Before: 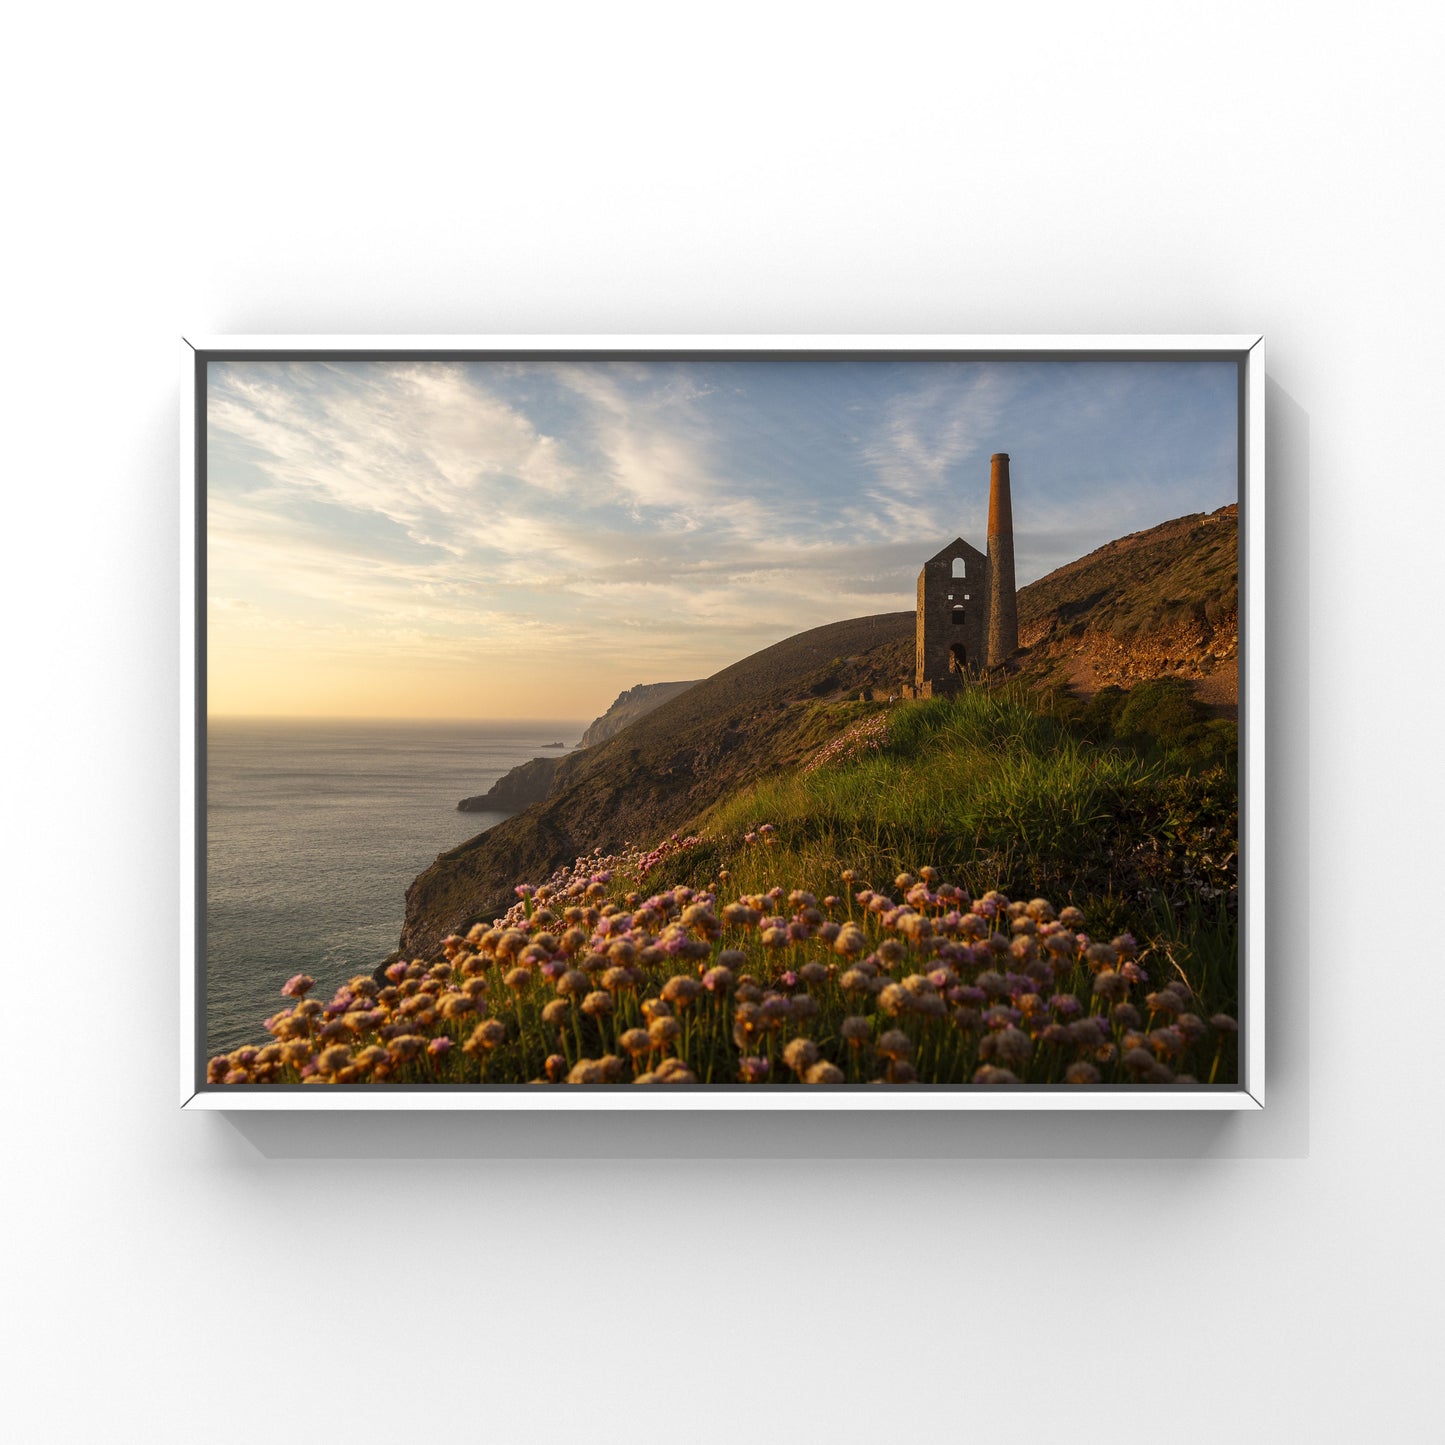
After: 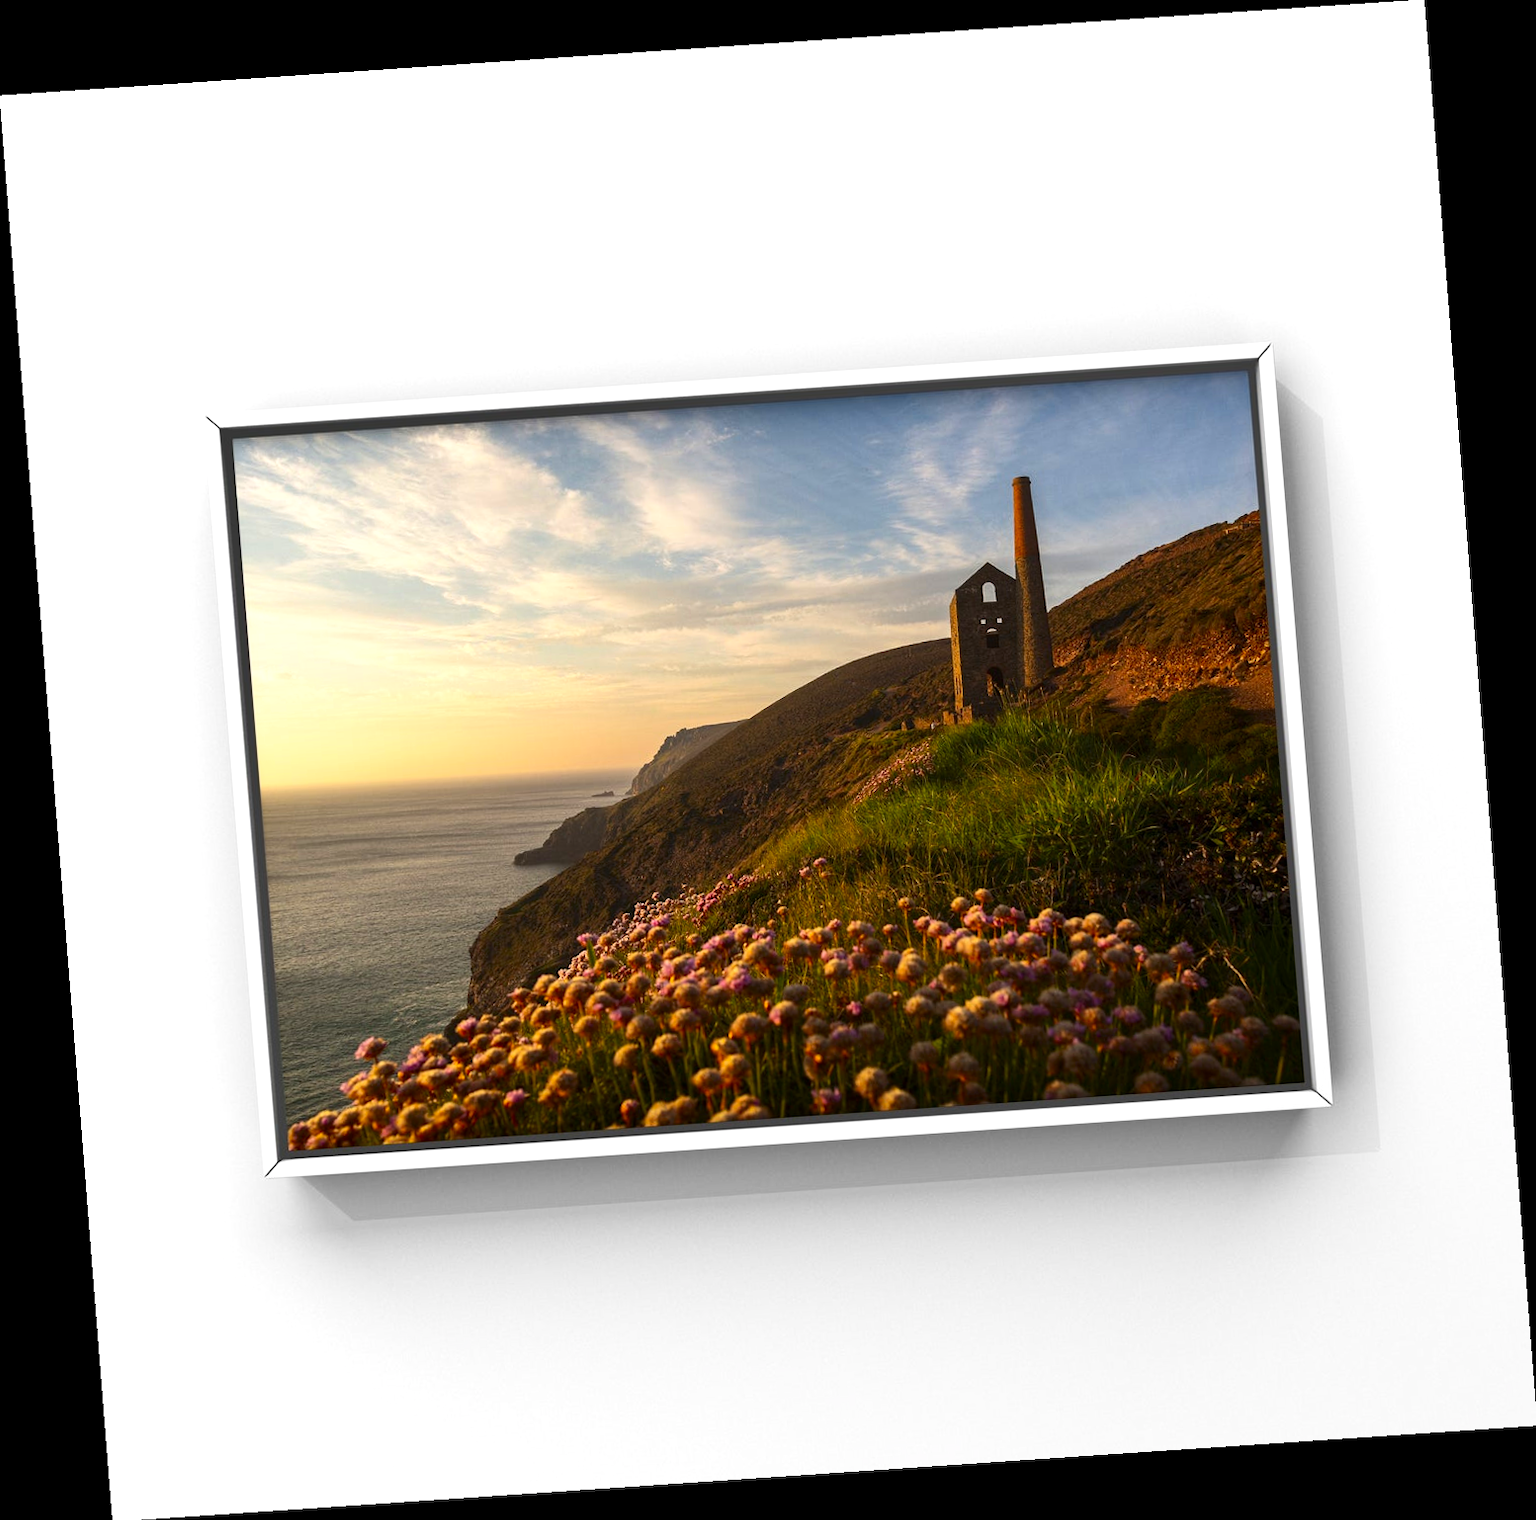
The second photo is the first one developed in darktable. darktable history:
shadows and highlights: shadows 37.27, highlights -28.18, soften with gaussian
base curve: curves: ch0 [(0, 0) (0.303, 0.277) (1, 1)]
rotate and perspective: rotation -4.2°, shear 0.006, automatic cropping off
exposure: exposure 0.207 EV, compensate highlight preservation false
contrast brightness saturation: contrast 0.16, saturation 0.32
